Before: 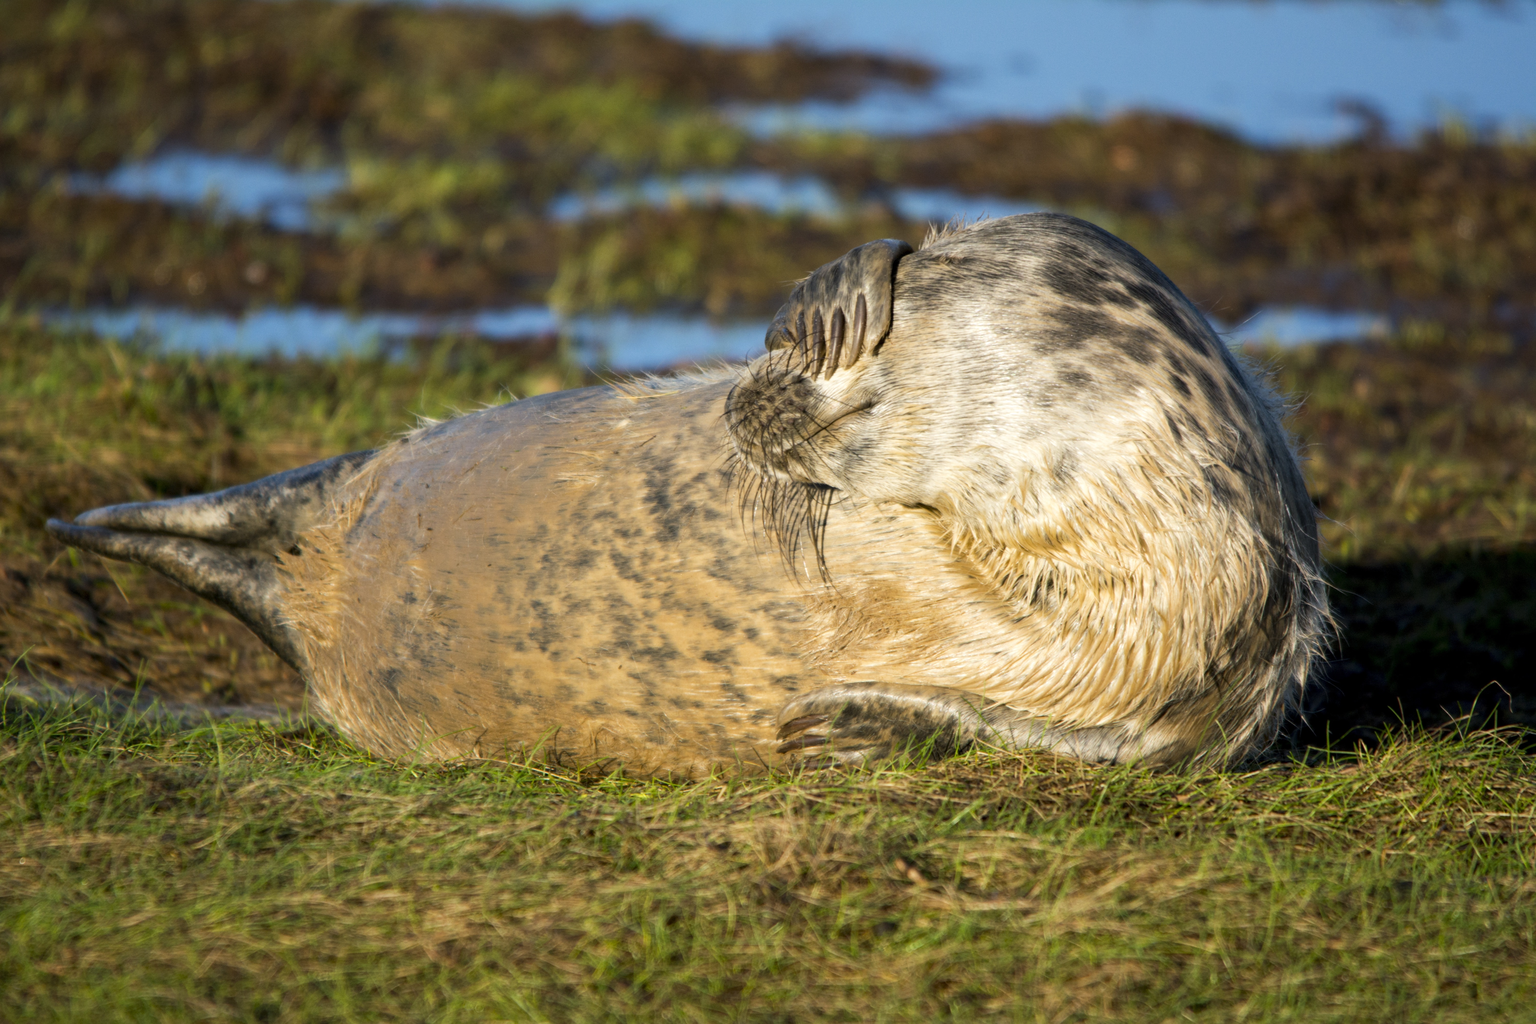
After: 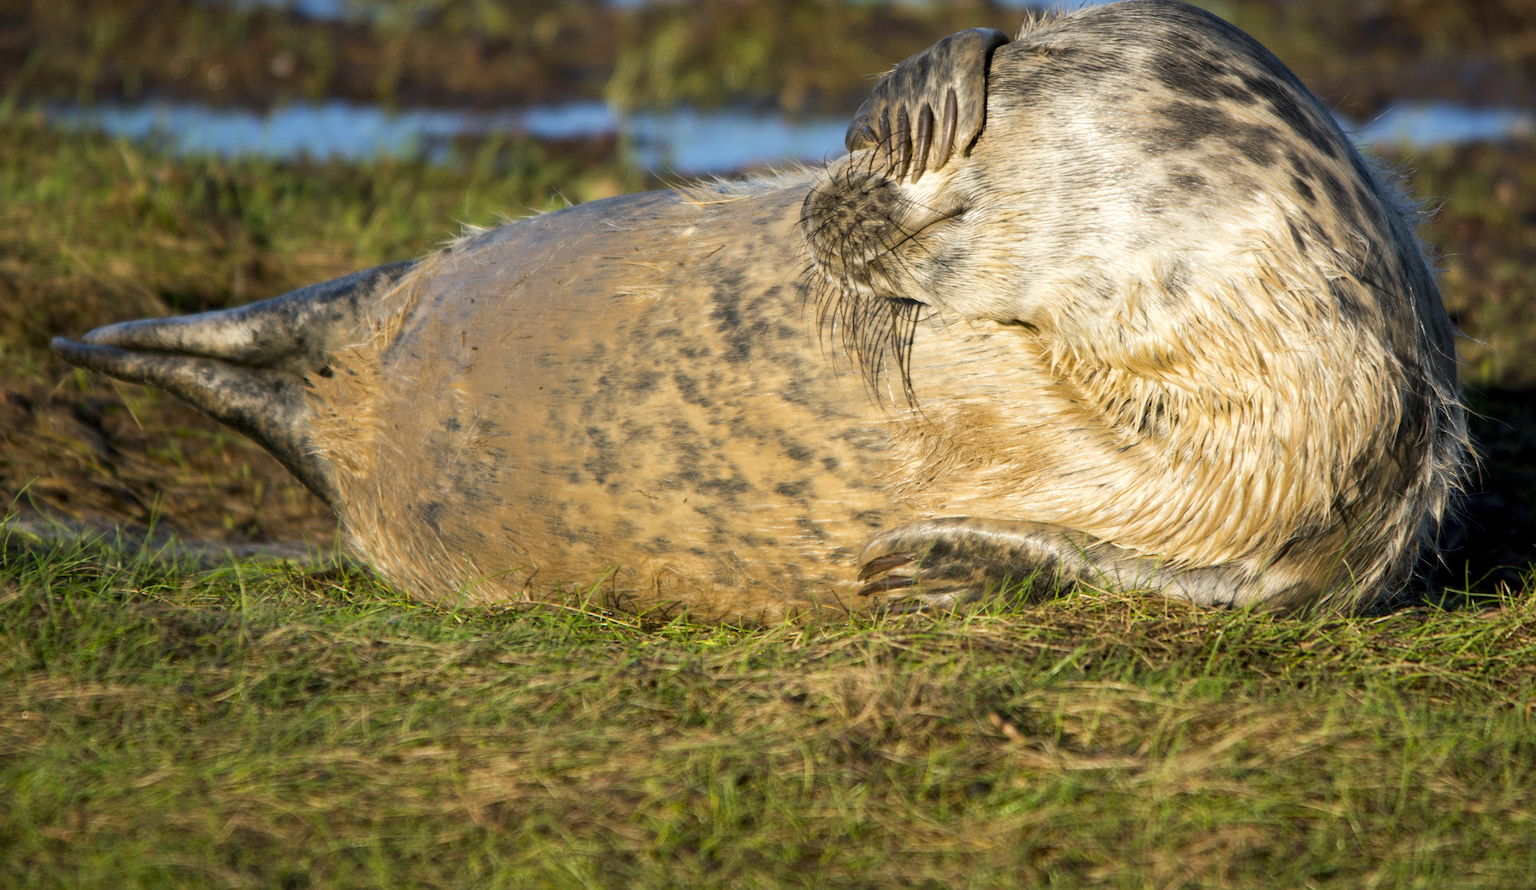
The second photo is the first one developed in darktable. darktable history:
sharpen: on, module defaults
crop: top 20.916%, right 9.437%, bottom 0.316%
